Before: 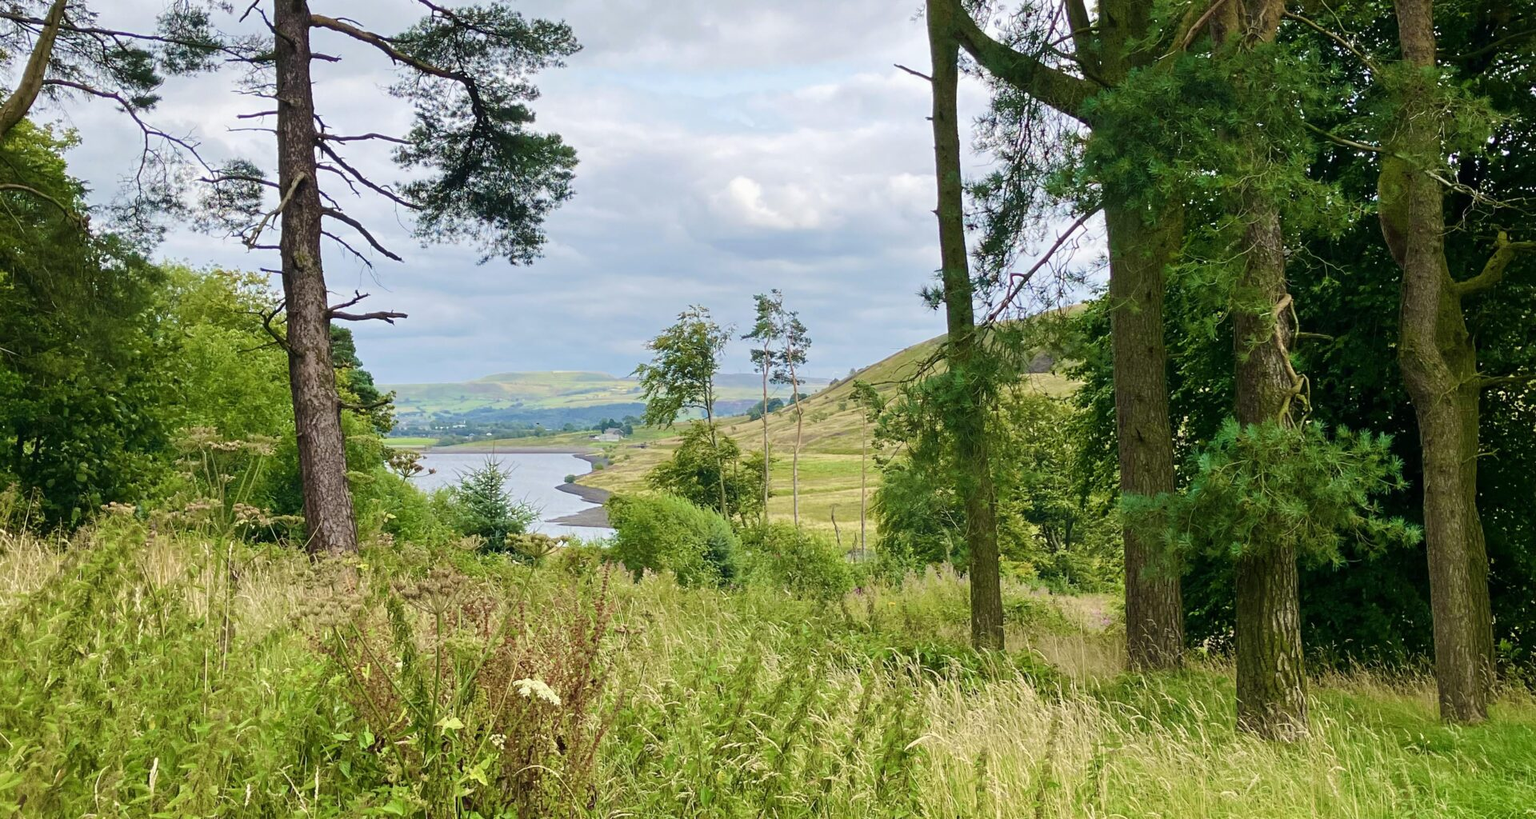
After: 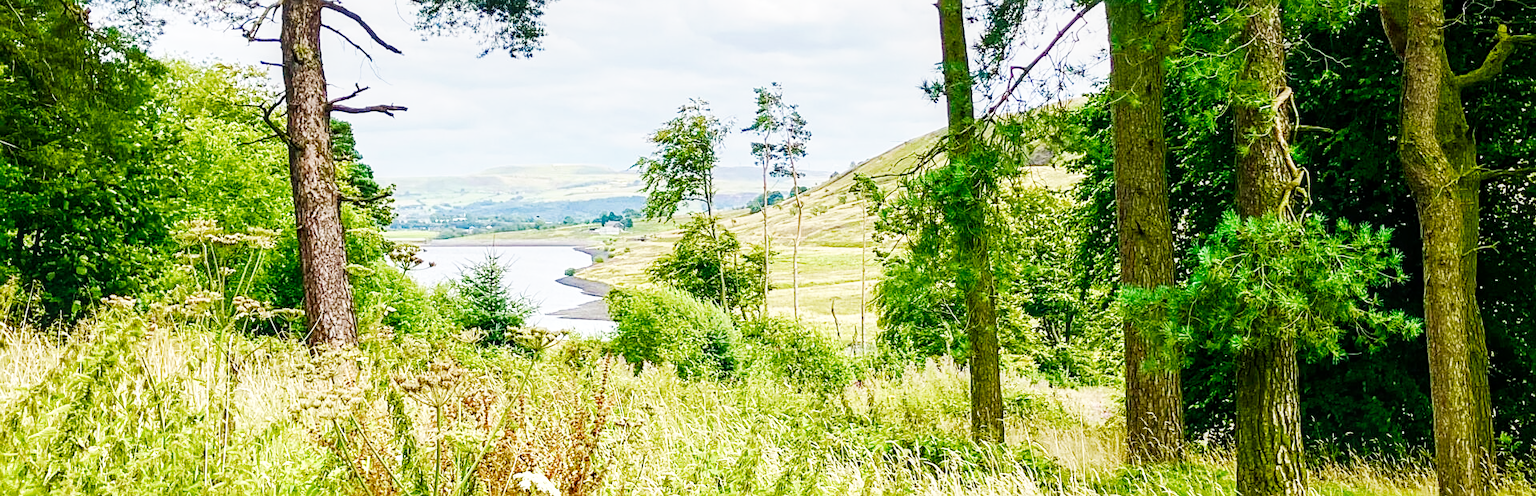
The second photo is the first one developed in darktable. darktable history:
sharpen: on, module defaults
color balance rgb: shadows lift › chroma 1%, shadows lift › hue 113°, highlights gain › chroma 0.2%, highlights gain › hue 333°, perceptual saturation grading › global saturation 20%, perceptual saturation grading › highlights -50%, perceptual saturation grading › shadows 25%, contrast -10%
crop and rotate: top 25.357%, bottom 13.942%
base curve: curves: ch0 [(0, 0) (0.007, 0.004) (0.027, 0.03) (0.046, 0.07) (0.207, 0.54) (0.442, 0.872) (0.673, 0.972) (1, 1)], preserve colors none
local contrast: on, module defaults
